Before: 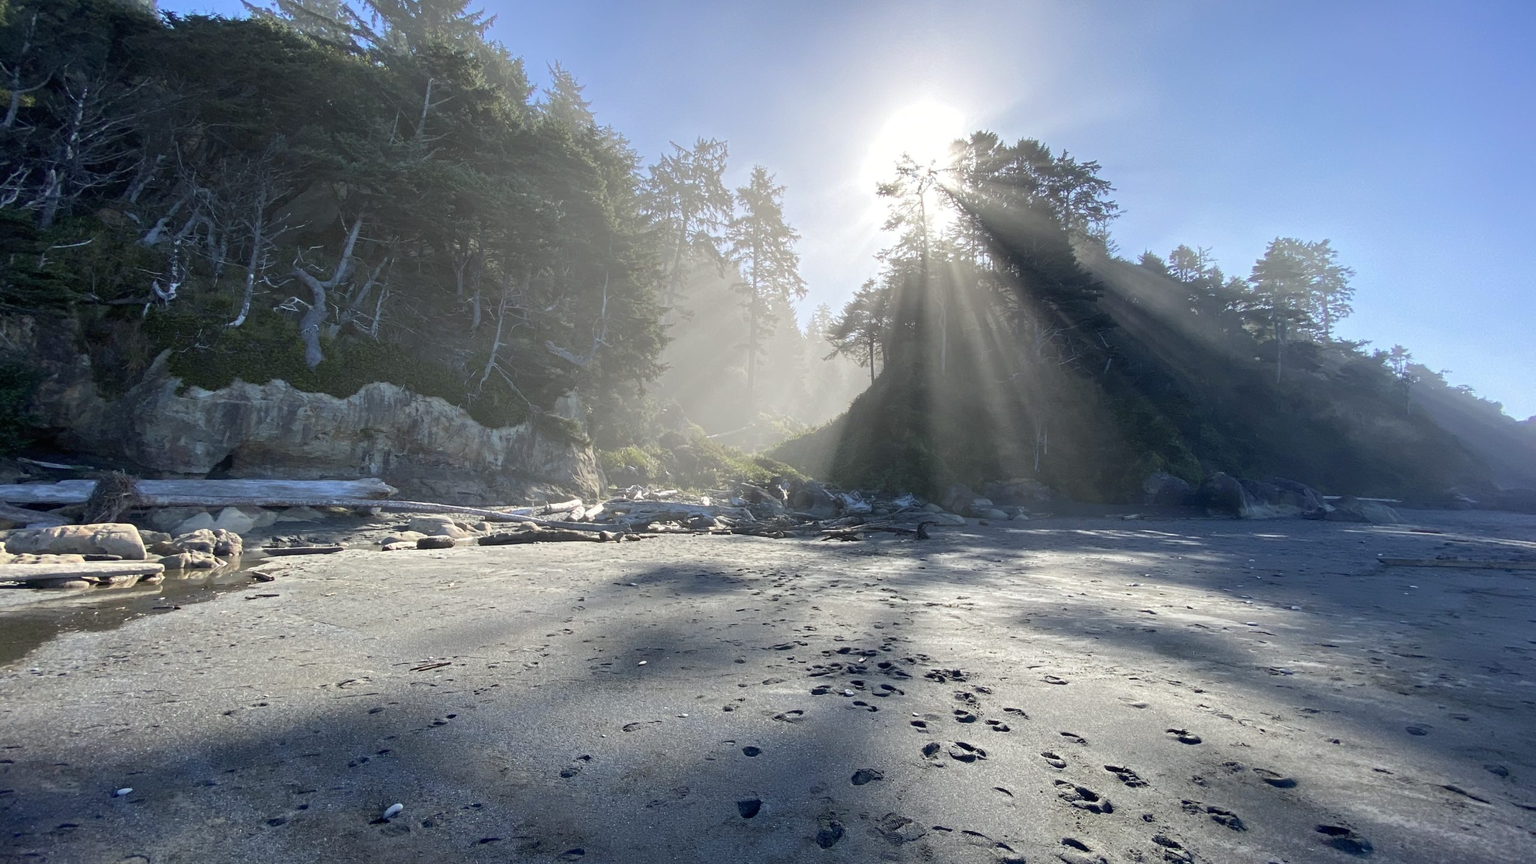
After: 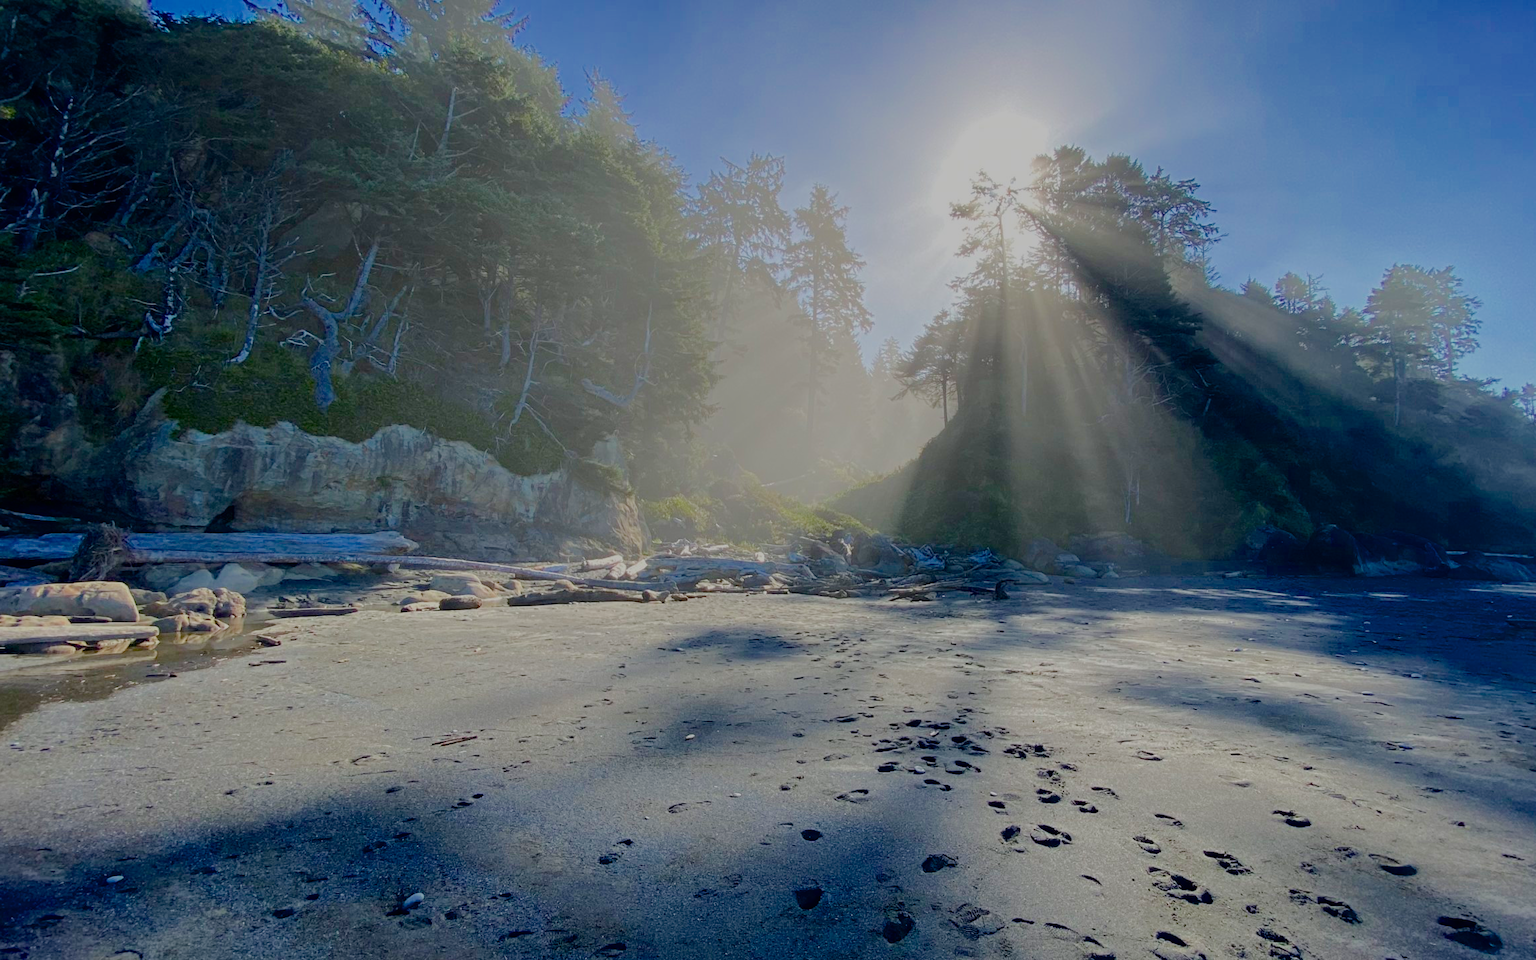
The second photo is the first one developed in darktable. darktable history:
tone equalizer: -8 EV -0.038 EV, -7 EV 0.033 EV, -6 EV -0.008 EV, -5 EV 0.006 EV, -4 EV -0.03 EV, -3 EV -0.237 EV, -2 EV -0.674 EV, -1 EV -0.997 EV, +0 EV -0.991 EV, edges refinement/feathering 500, mask exposure compensation -1.57 EV, preserve details no
crop and rotate: left 1.423%, right 8.546%
color balance rgb: perceptual saturation grading › global saturation 19.522%, perceptual saturation grading › highlights -24.808%, perceptual saturation grading › shadows 49.417%, global vibrance 16.245%, saturation formula JzAzBz (2021)
